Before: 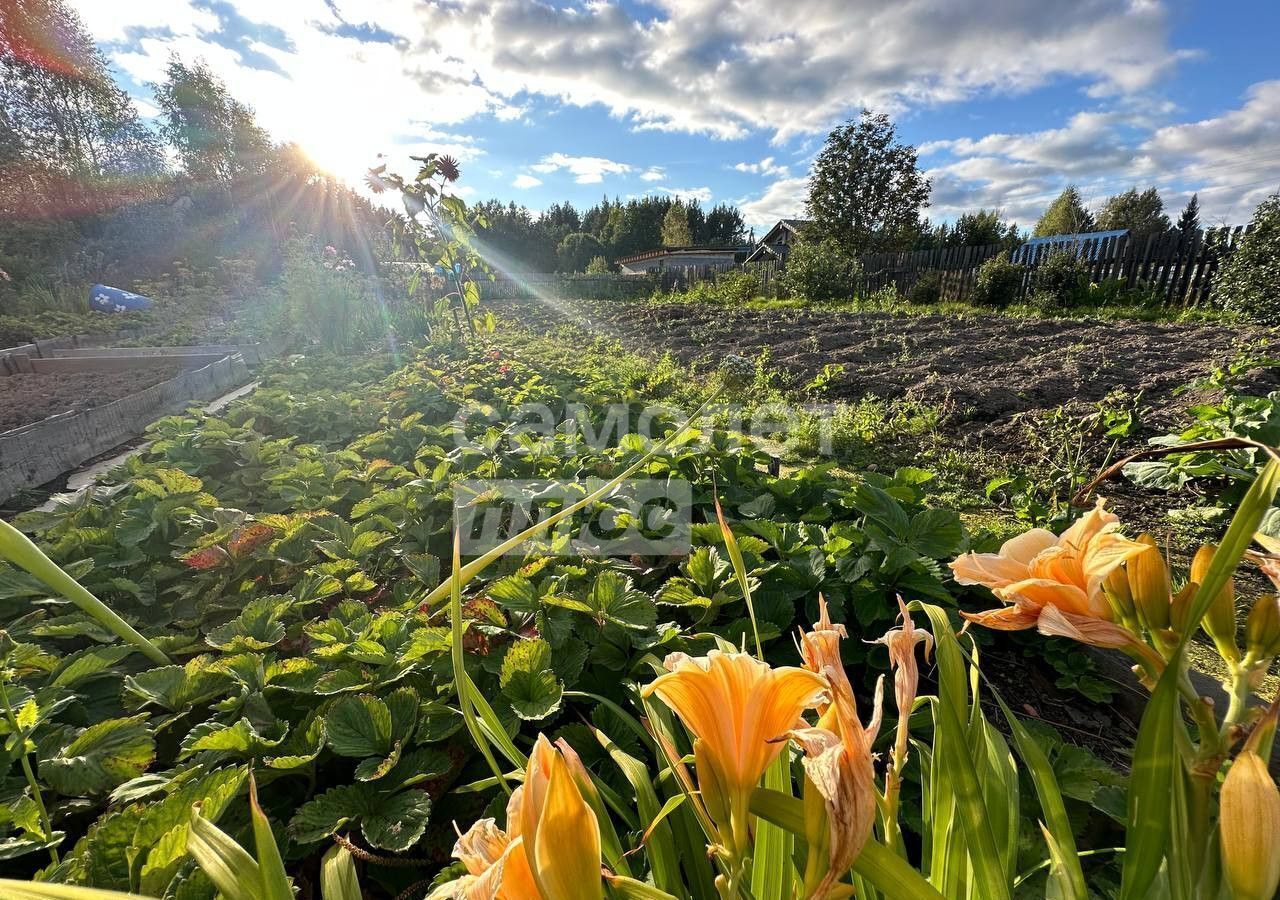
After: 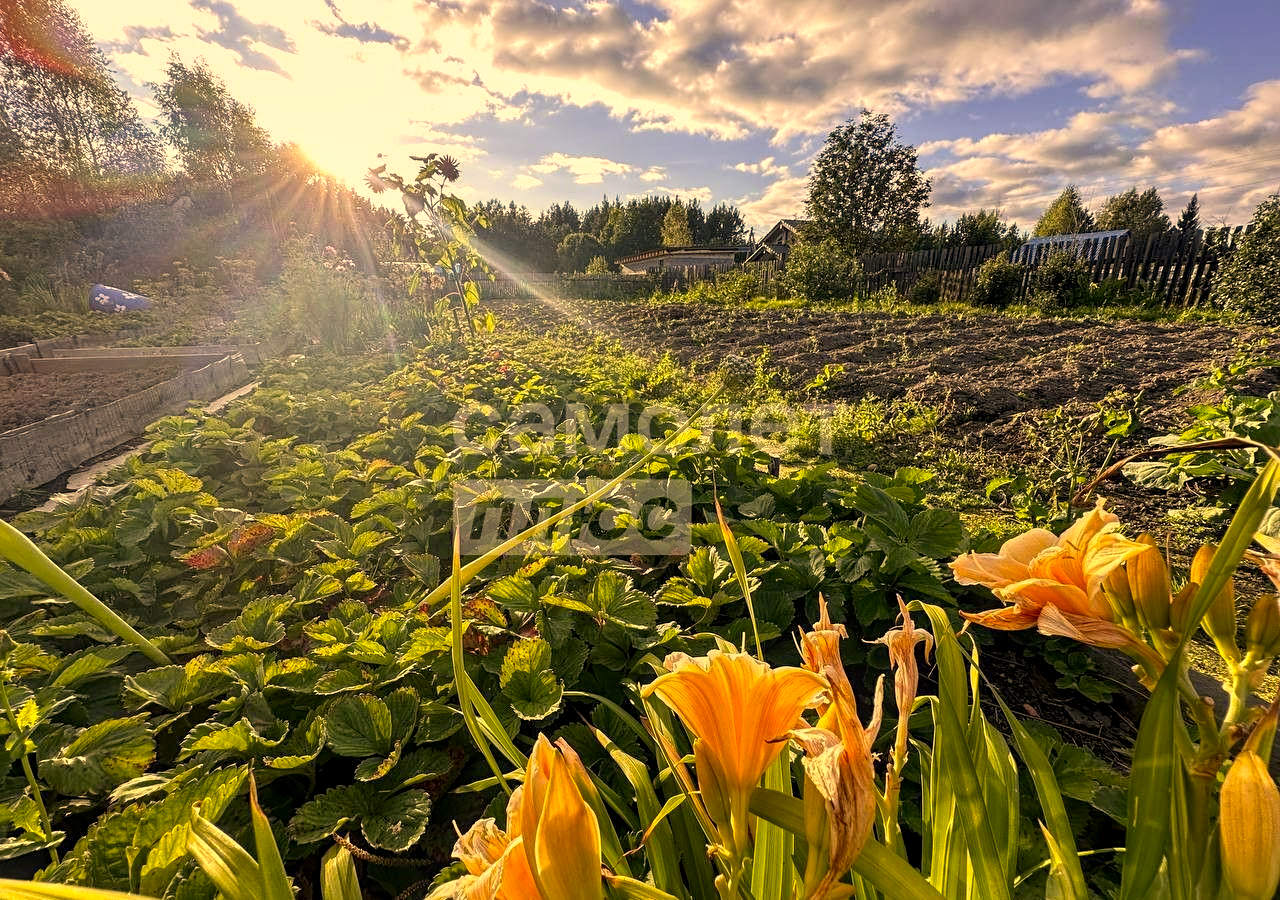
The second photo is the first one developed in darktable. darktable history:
sharpen: amount 0.212
local contrast: on, module defaults
color correction: highlights a* 14.79, highlights b* 31.24
tone equalizer: smoothing diameter 24.78%, edges refinement/feathering 13.9, preserve details guided filter
